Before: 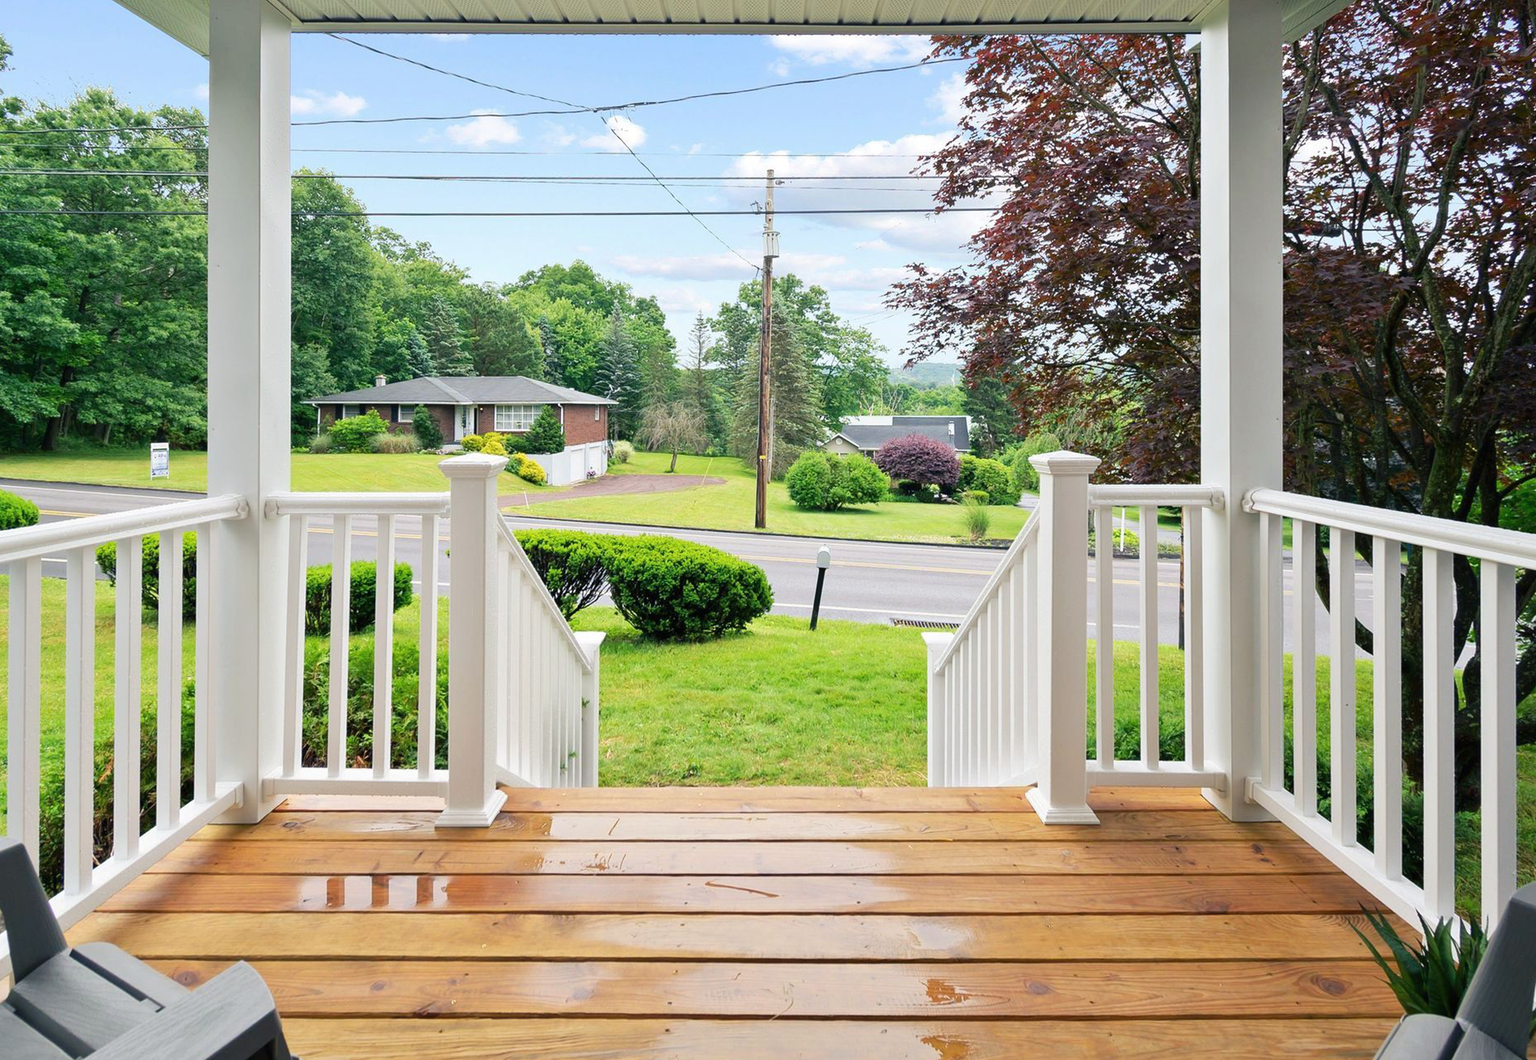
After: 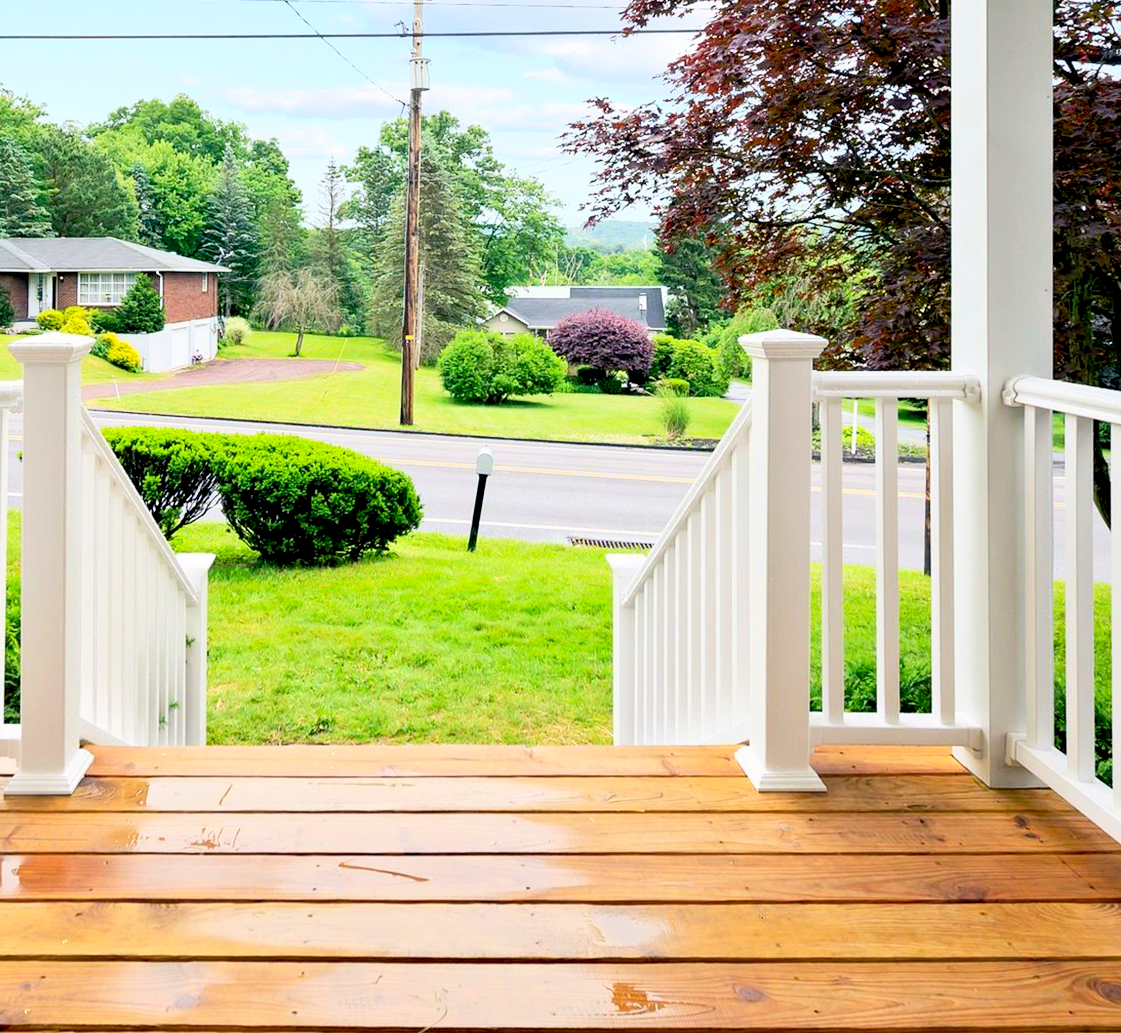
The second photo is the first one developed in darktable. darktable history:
crop and rotate: left 28.171%, top 17.401%, right 12.804%, bottom 3.748%
exposure: black level correction 0.016, exposure -0.006 EV, compensate highlight preservation false
tone equalizer: on, module defaults
contrast brightness saturation: contrast 0.199, brightness 0.167, saturation 0.23
